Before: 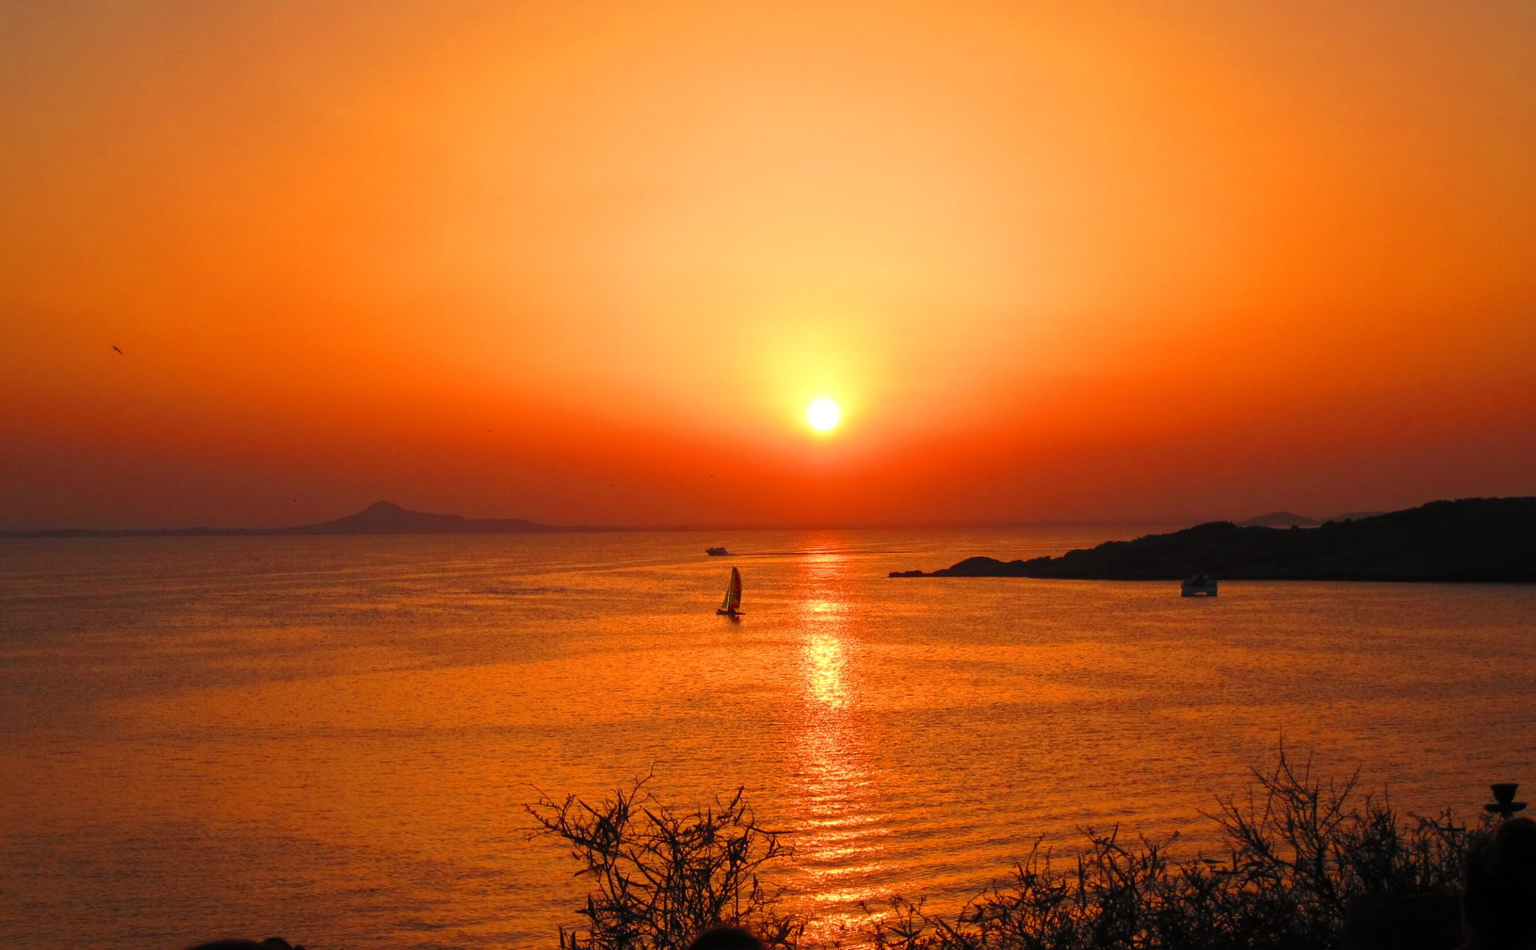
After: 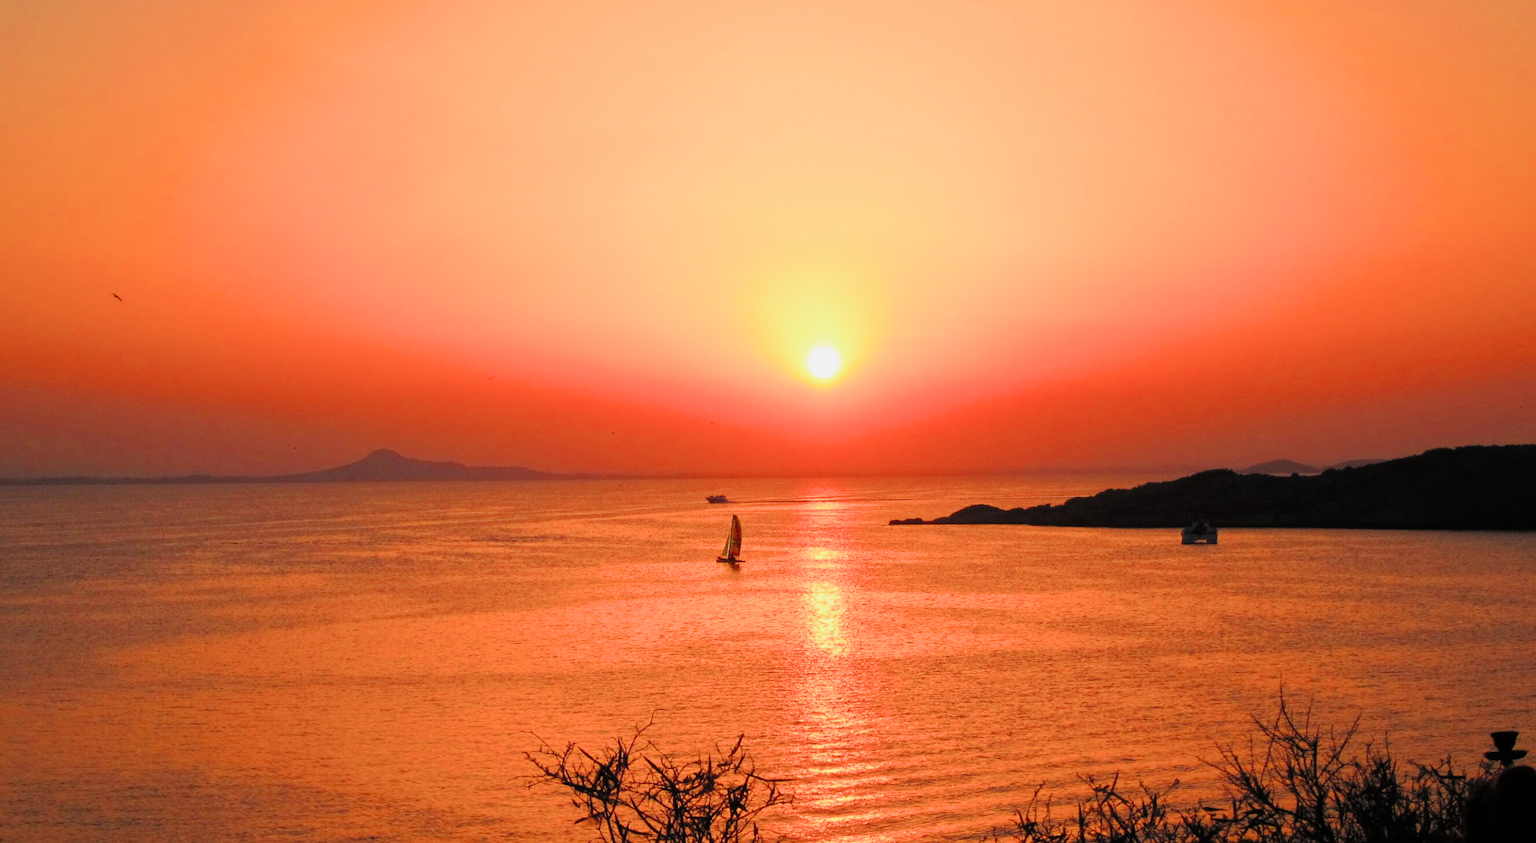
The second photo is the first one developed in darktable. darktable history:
crop and rotate: top 5.609%, bottom 5.609%
filmic rgb: black relative exposure -7.65 EV, white relative exposure 4.56 EV, hardness 3.61
exposure: black level correction 0, exposure 1 EV, compensate highlight preservation false
